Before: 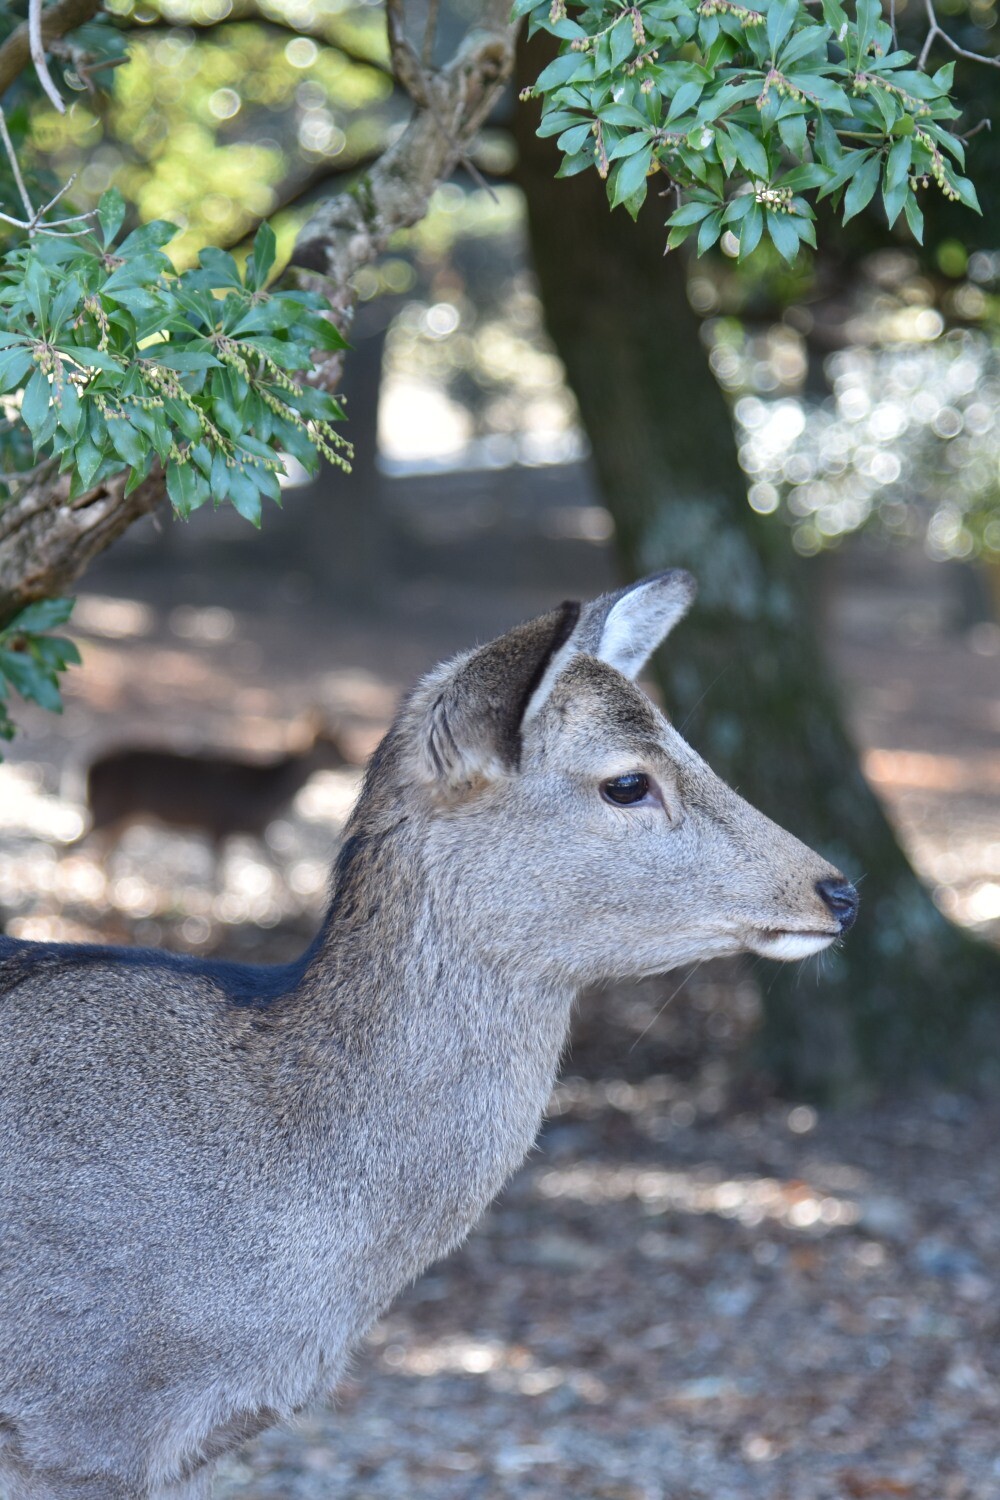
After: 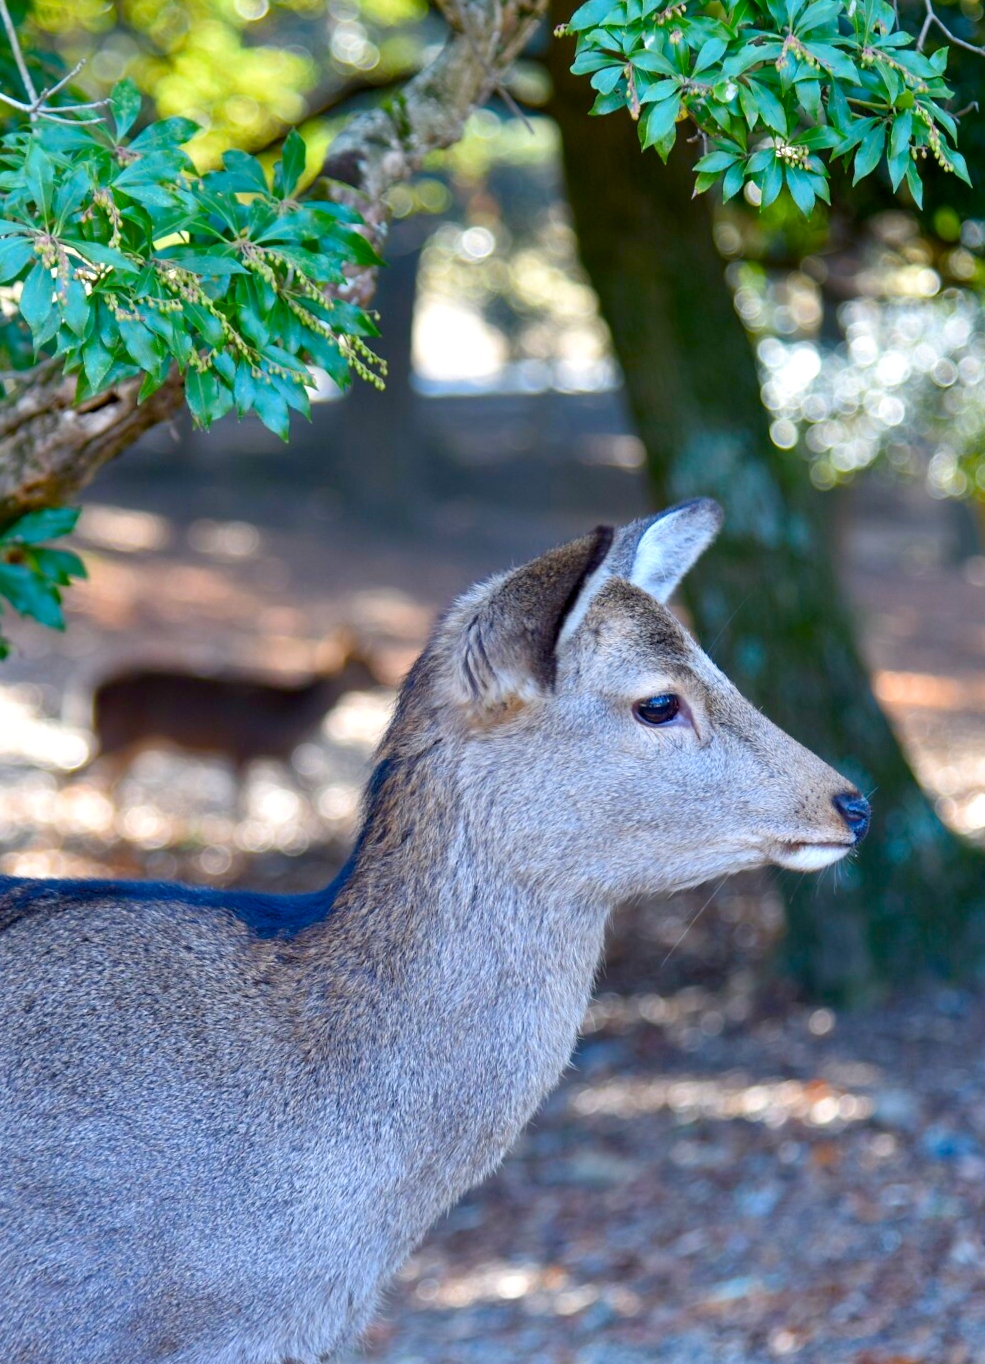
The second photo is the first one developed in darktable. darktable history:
color balance rgb: perceptual saturation grading › global saturation 20%, perceptual saturation grading › highlights -25%, perceptual saturation grading › shadows 25%, global vibrance 50%
color correction: saturation 1.11
exposure: black level correction 0.007, exposure 0.093 EV, compensate highlight preservation false
rotate and perspective: rotation -0.013°, lens shift (vertical) -0.027, lens shift (horizontal) 0.178, crop left 0.016, crop right 0.989, crop top 0.082, crop bottom 0.918
